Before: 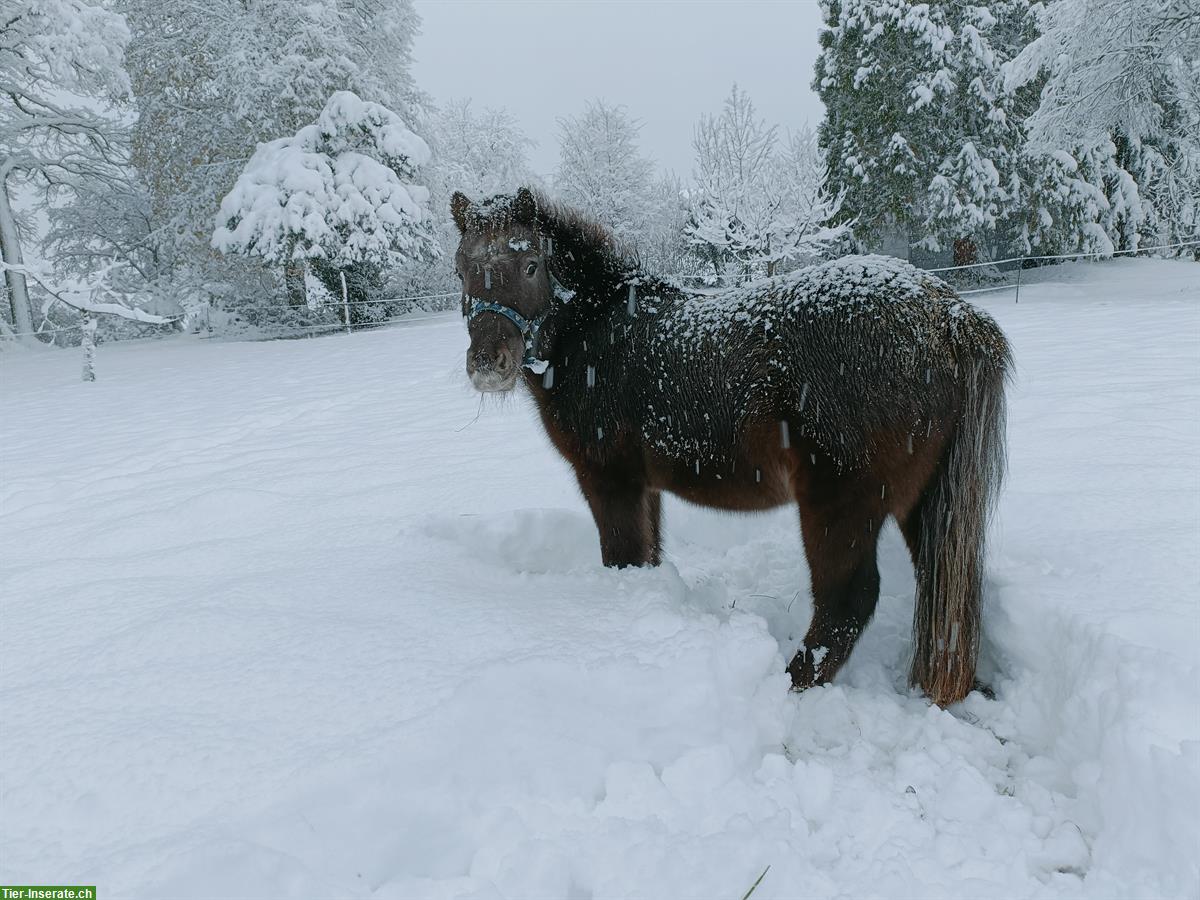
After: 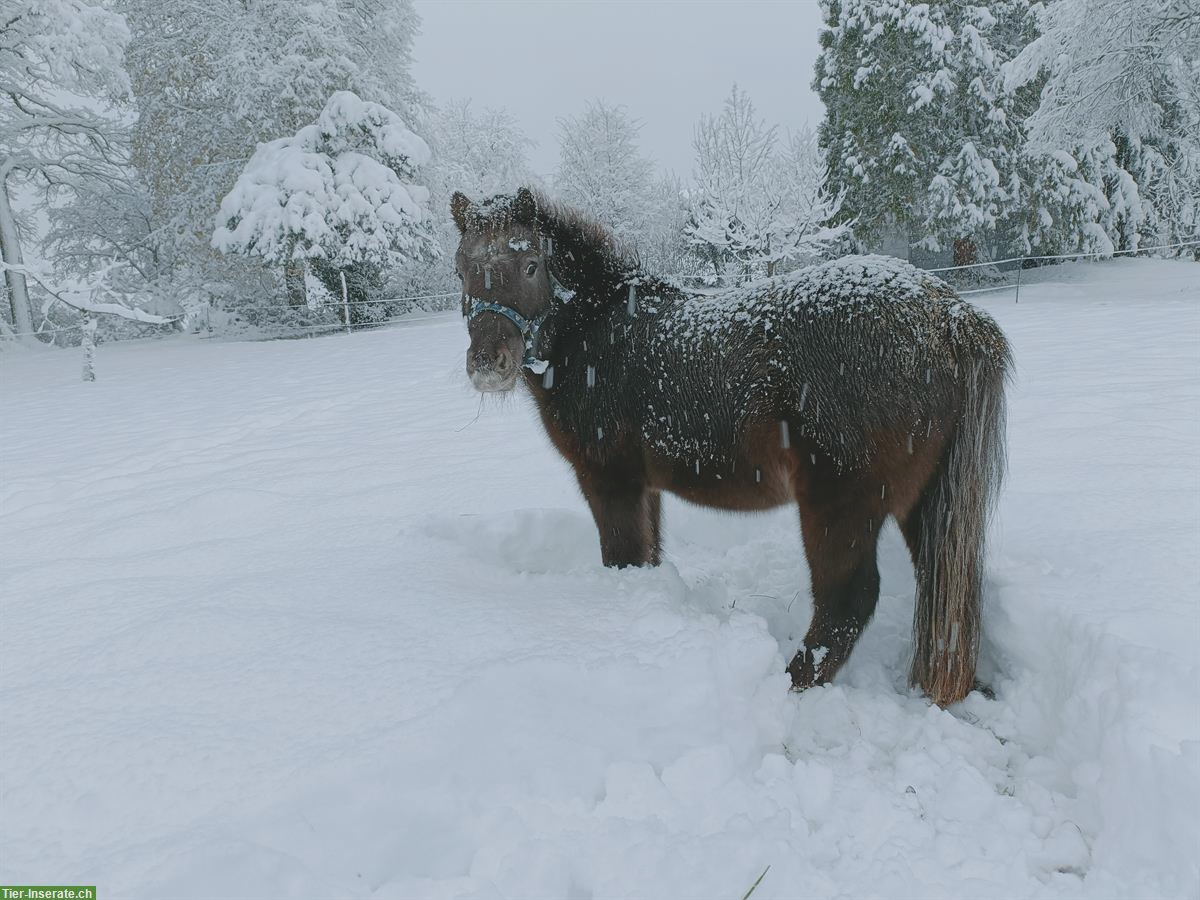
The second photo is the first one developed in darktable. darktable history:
contrast brightness saturation: contrast -0.163, brightness 0.051, saturation -0.131
